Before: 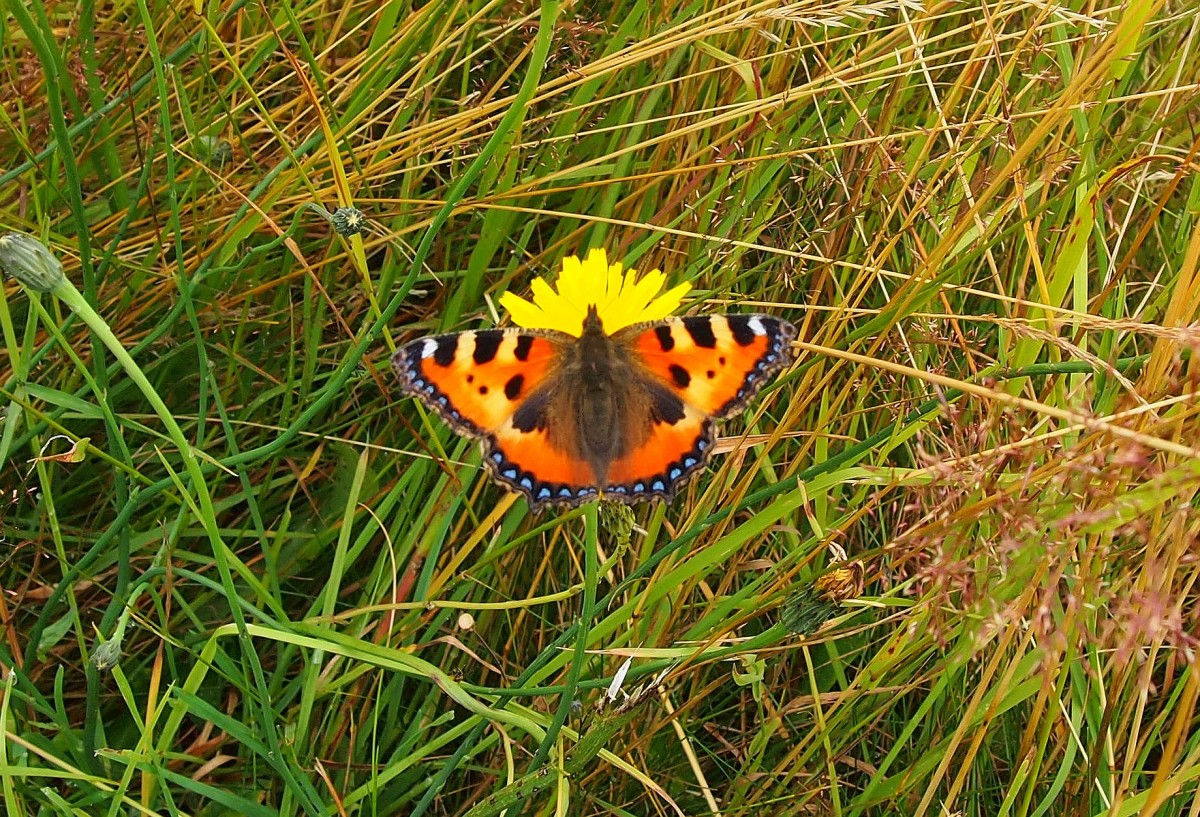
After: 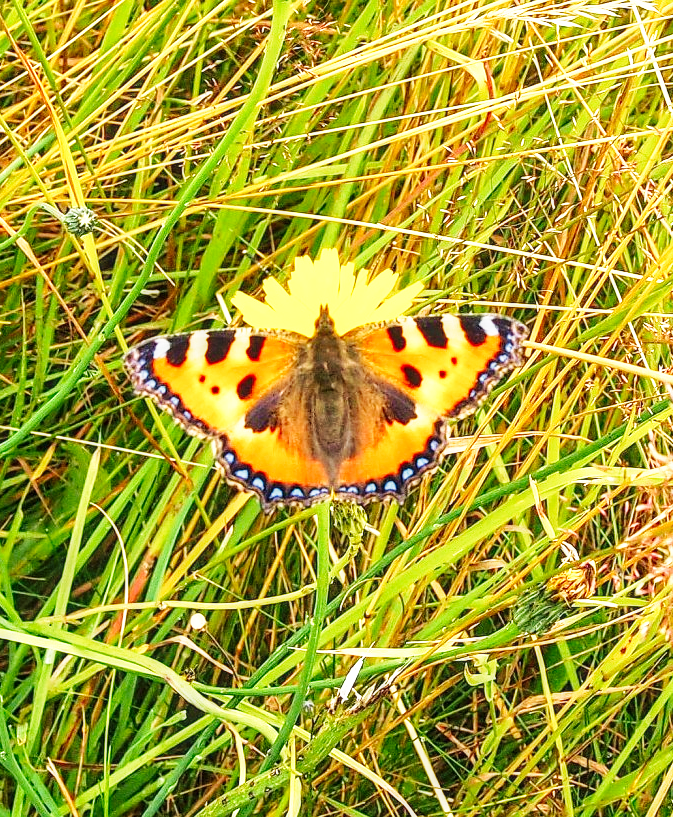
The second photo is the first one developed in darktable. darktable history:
crop and rotate: left 22.394%, right 21.443%
base curve: curves: ch0 [(0, 0) (0.018, 0.026) (0.143, 0.37) (0.33, 0.731) (0.458, 0.853) (0.735, 0.965) (0.905, 0.986) (1, 1)], preserve colors none
exposure: exposure 0.491 EV, compensate exposure bias true, compensate highlight preservation false
local contrast: highlights 29%, detail 130%
velvia: on, module defaults
